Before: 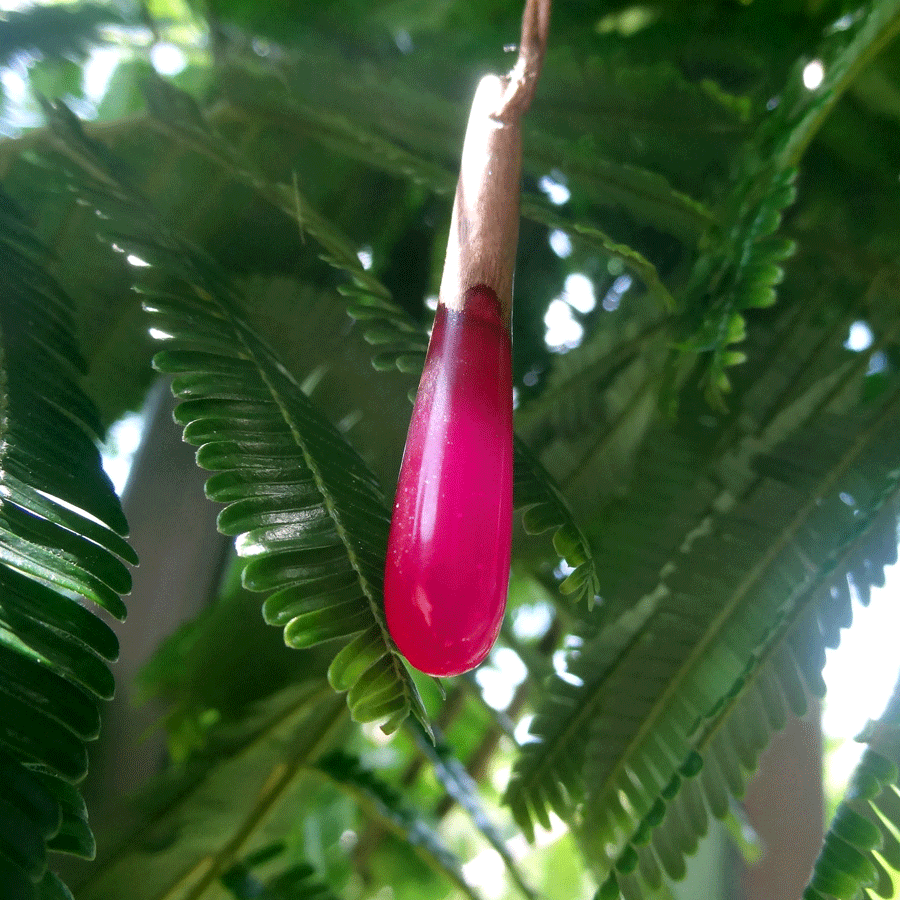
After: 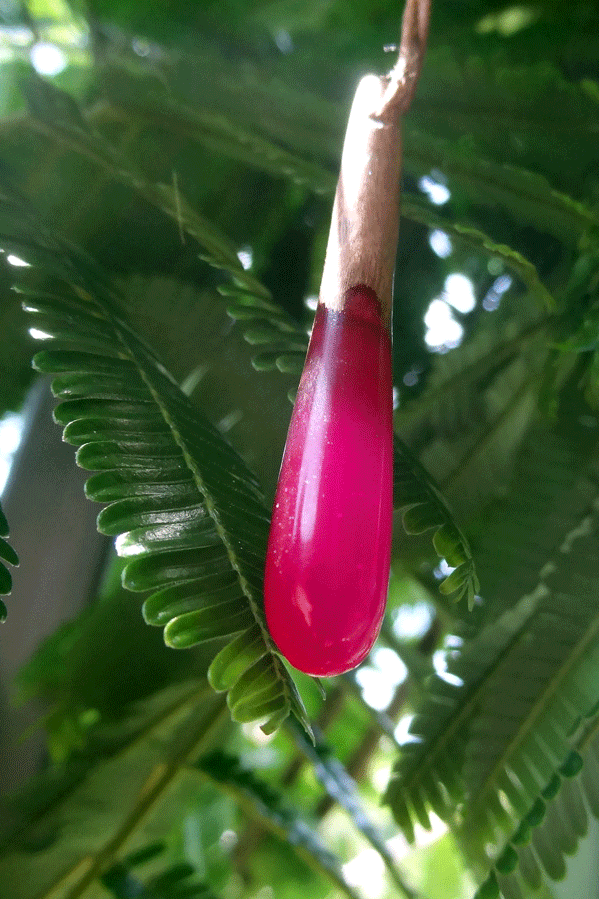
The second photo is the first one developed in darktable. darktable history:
crop and rotate: left 13.339%, right 20.01%
